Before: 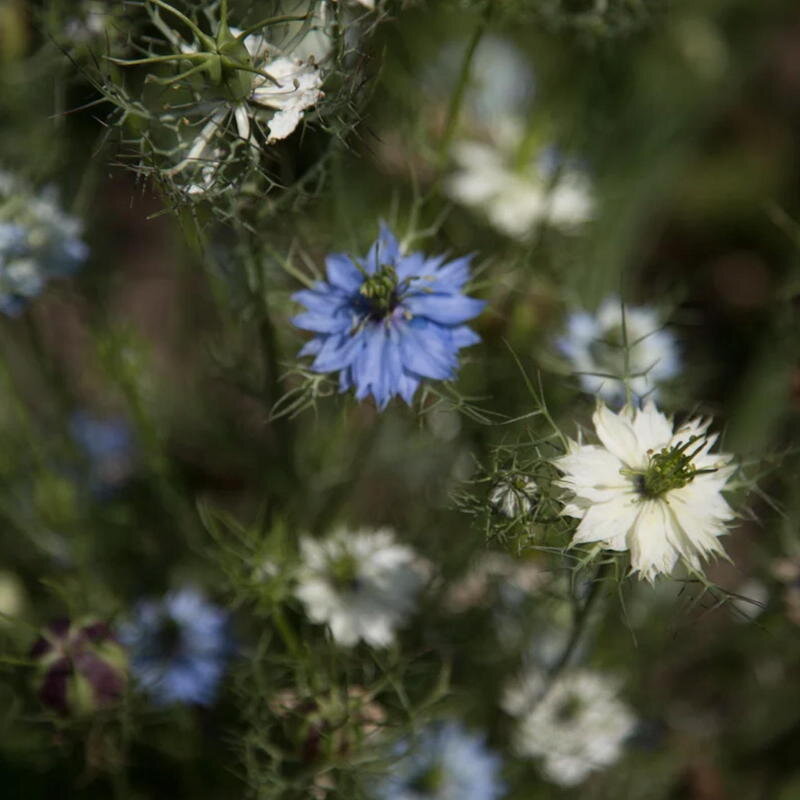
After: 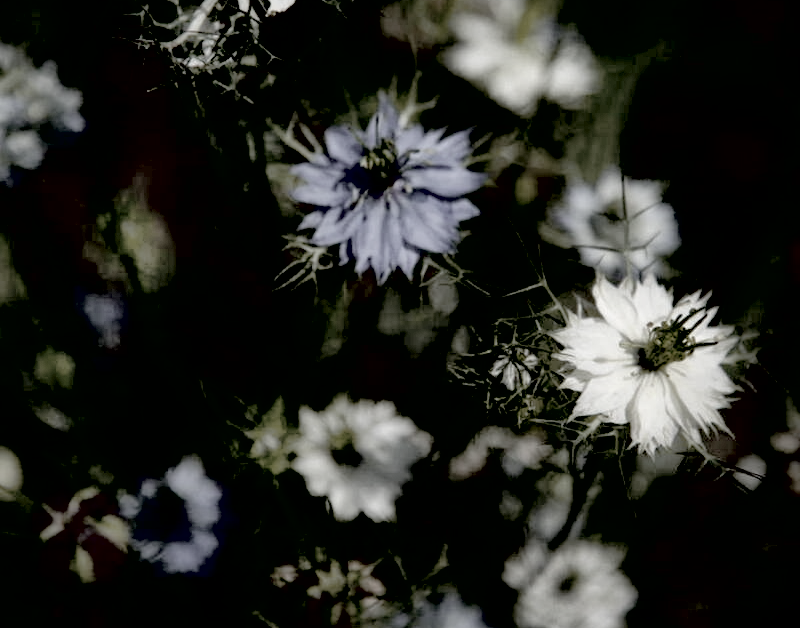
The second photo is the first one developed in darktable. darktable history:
local contrast: mode bilateral grid, contrast 44, coarseness 69, detail 212%, midtone range 0.2
crop and rotate: top 15.992%, bottom 5.452%
exposure: black level correction 0.054, exposure -0.035 EV, compensate highlight preservation false
color correction: highlights b* -0.011, saturation 0.23
